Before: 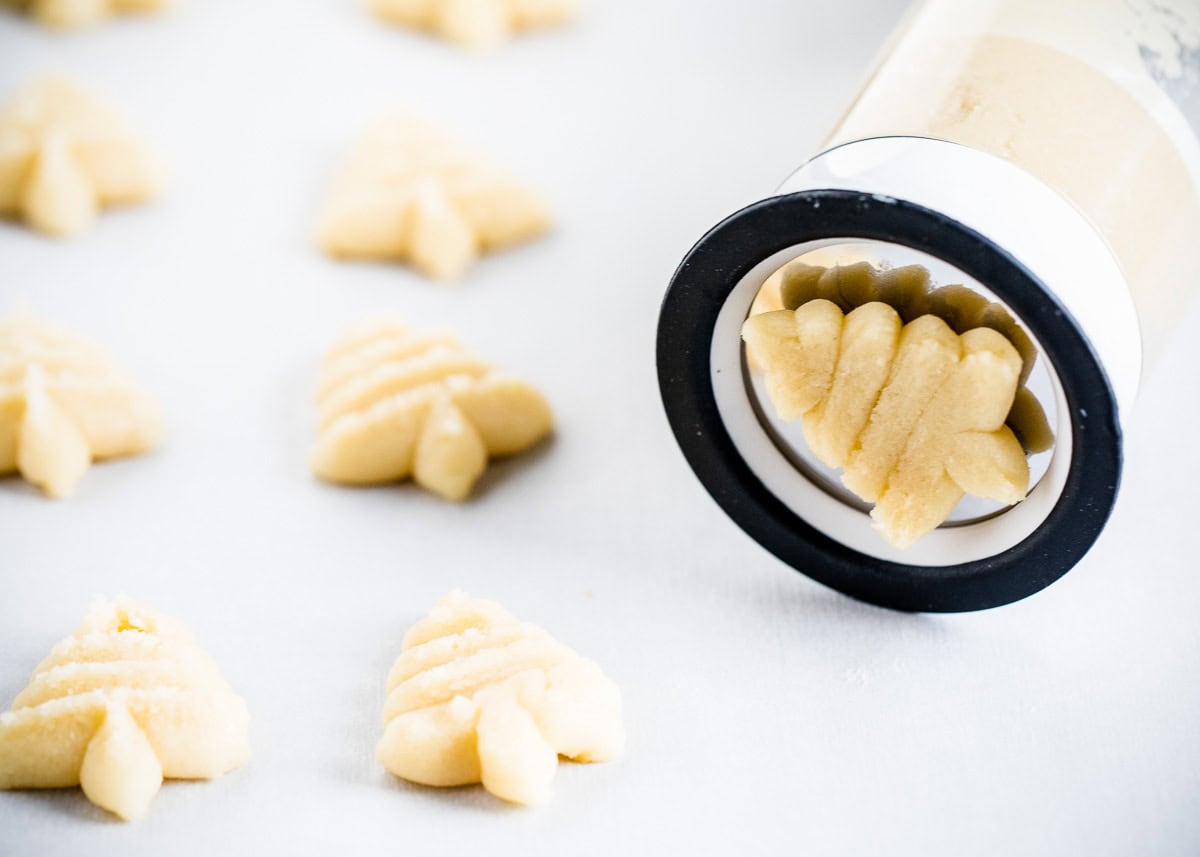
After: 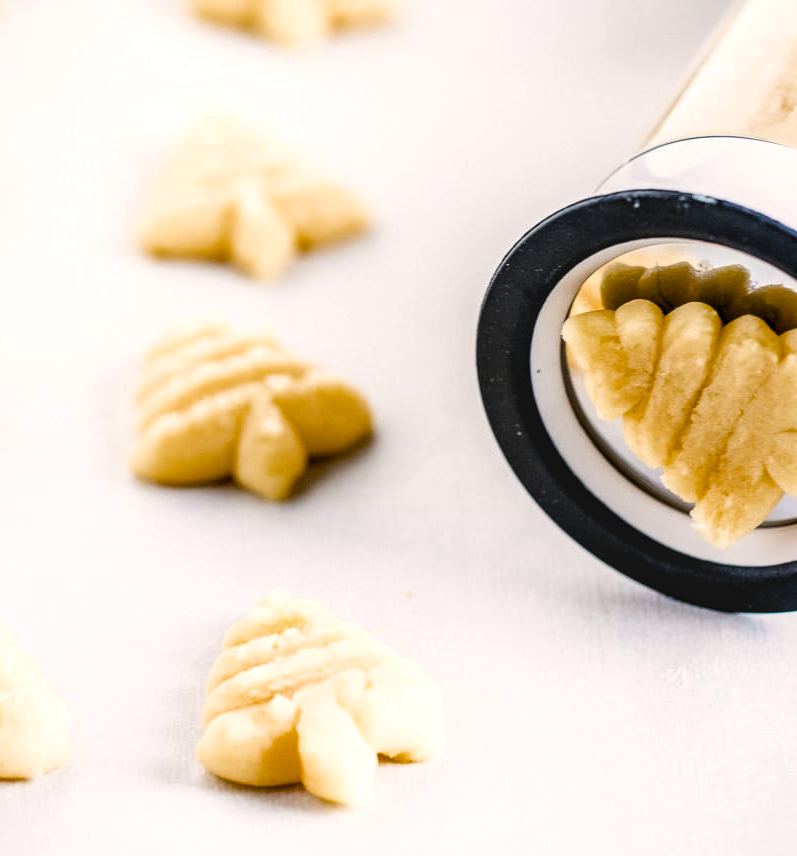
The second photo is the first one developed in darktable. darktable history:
crop and rotate: left 15.057%, right 18.521%
color balance rgb: power › hue 75.44°, highlights gain › chroma 1.352%, highlights gain › hue 56.98°, perceptual saturation grading › global saturation 25.818%, saturation formula JzAzBz (2021)
local contrast: on, module defaults
levels: levels [0.031, 0.5, 0.969]
